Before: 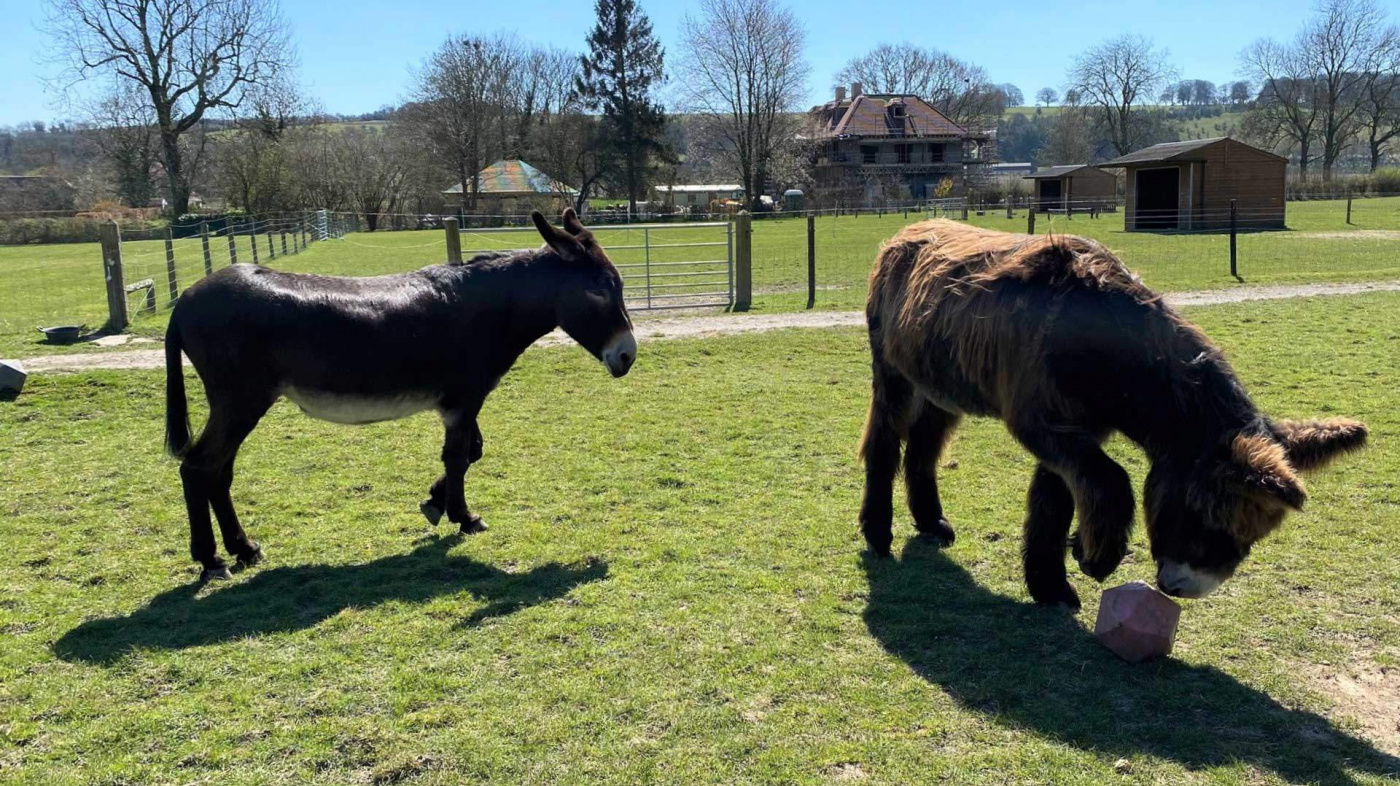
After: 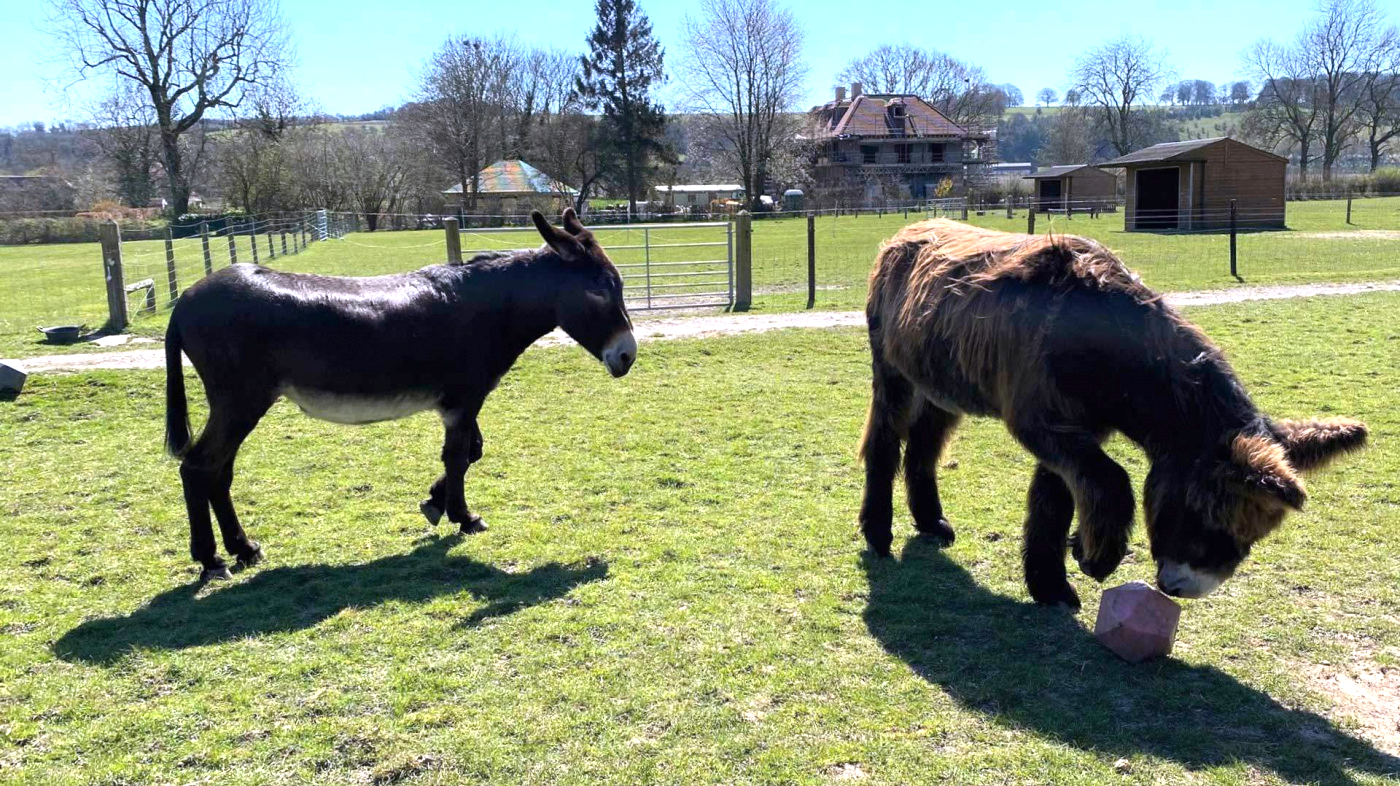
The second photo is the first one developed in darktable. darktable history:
white balance: red 1.004, blue 1.096
exposure: black level correction 0, exposure 0.6 EV, compensate exposure bias true, compensate highlight preservation false
